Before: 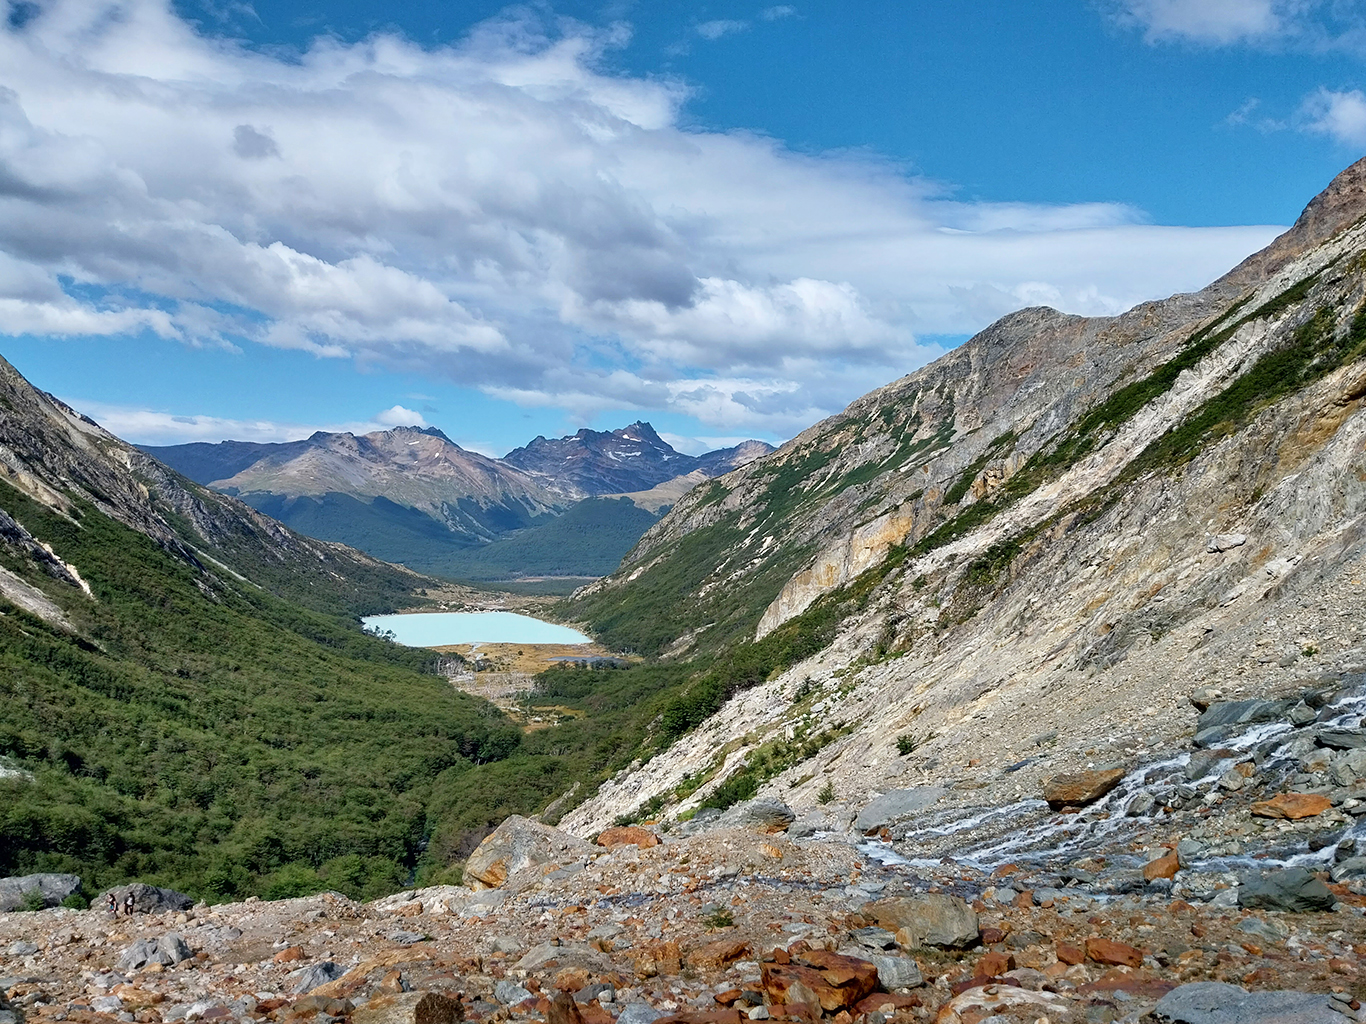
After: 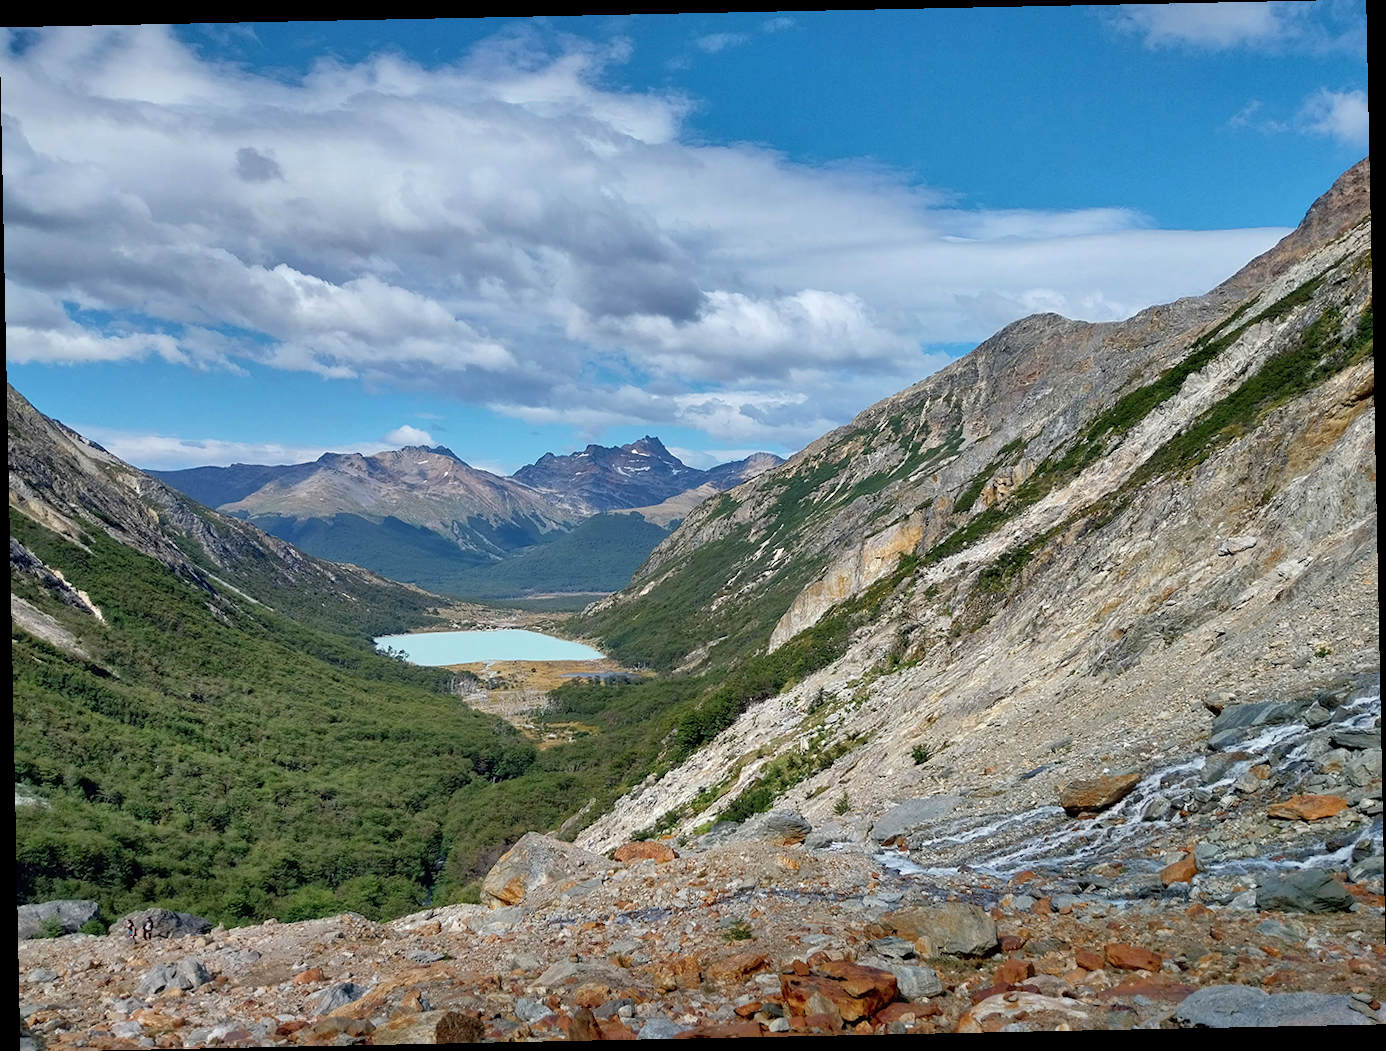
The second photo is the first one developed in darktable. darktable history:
shadows and highlights: on, module defaults
rotate and perspective: rotation -1.17°, automatic cropping off
